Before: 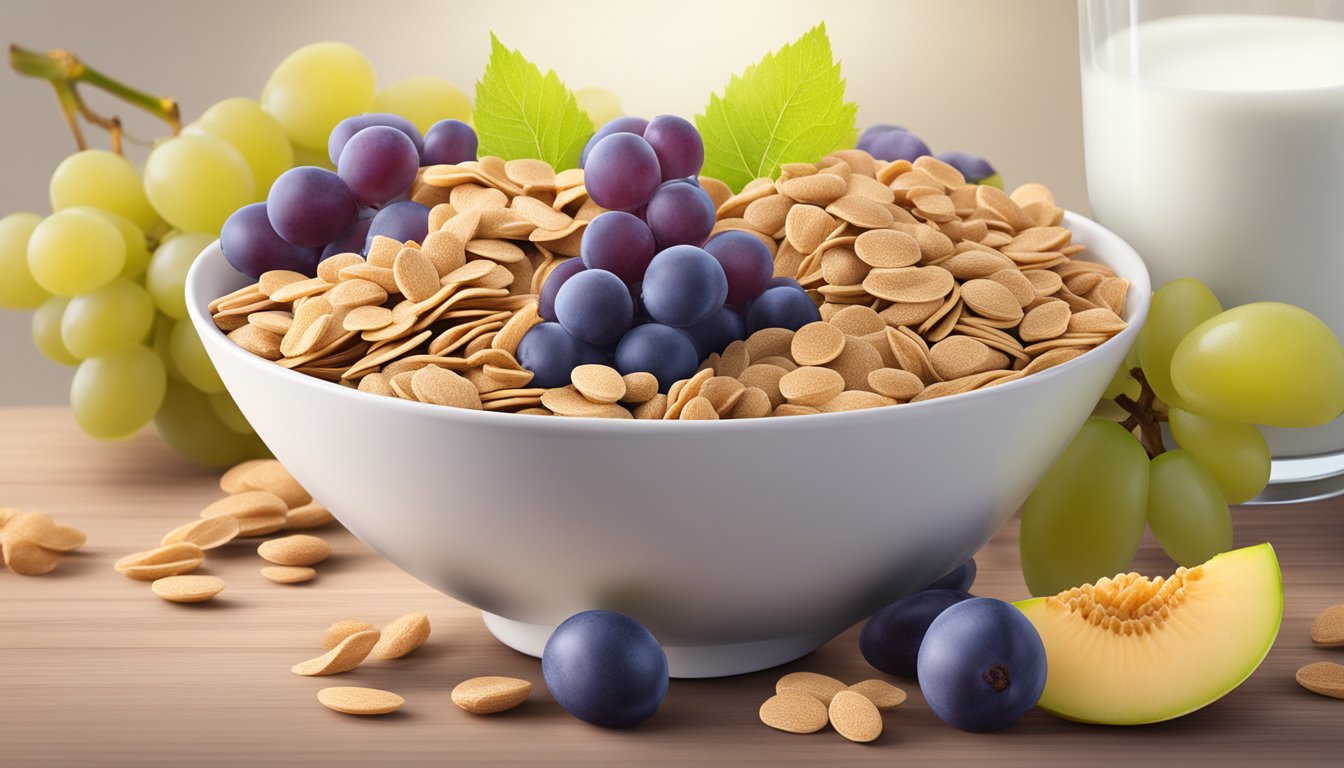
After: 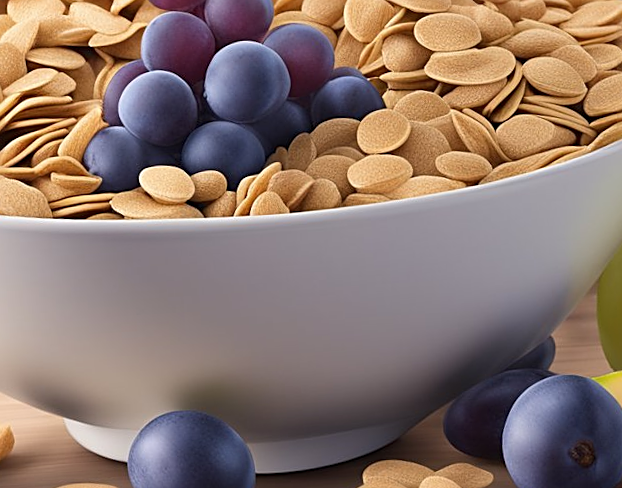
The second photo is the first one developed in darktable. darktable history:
crop: left 31.379%, top 24.658%, right 20.326%, bottom 6.628%
rotate and perspective: rotation -3.52°, crop left 0.036, crop right 0.964, crop top 0.081, crop bottom 0.919
sharpen: on, module defaults
